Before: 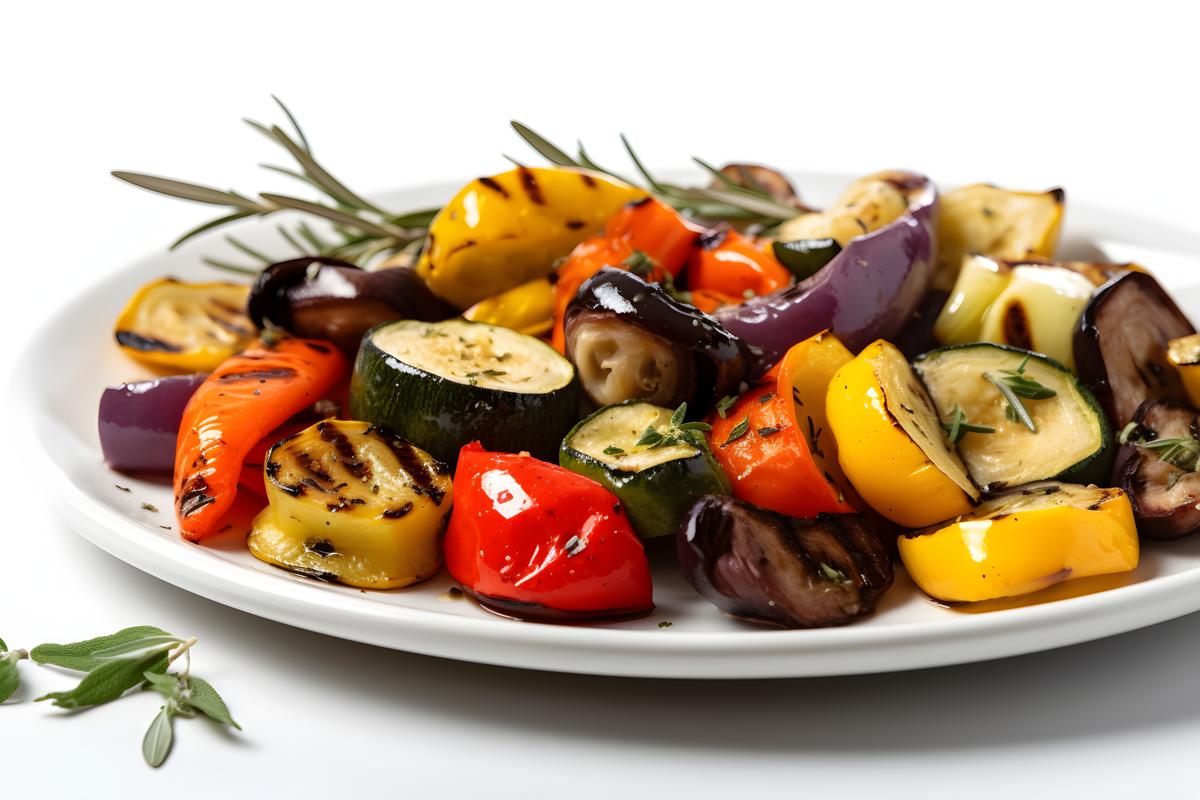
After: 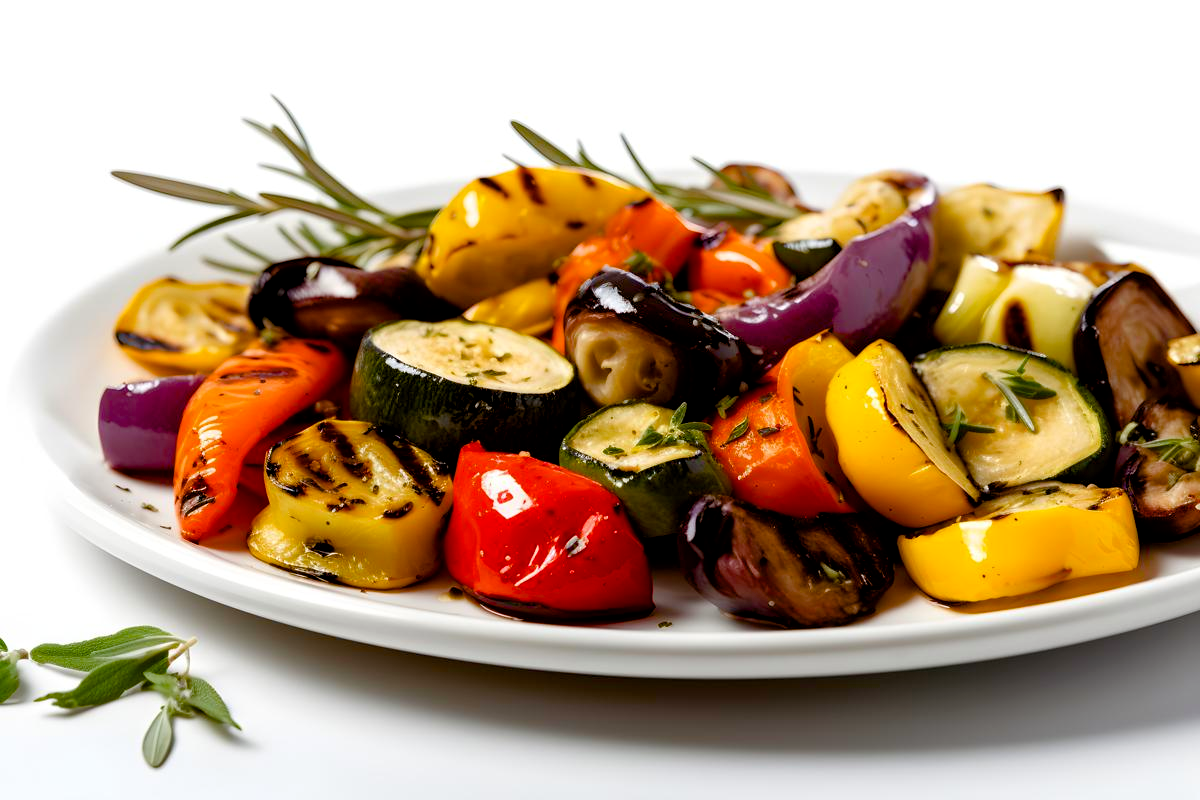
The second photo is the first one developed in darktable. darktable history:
exposure: black level correction 0.005, exposure 0.015 EV, compensate highlight preservation false
color balance rgb: shadows lift › chroma 1.02%, shadows lift › hue 30.38°, perceptual saturation grading › global saturation 45.368%, perceptual saturation grading › highlights -50.57%, perceptual saturation grading › shadows 30.404%, global vibrance 20%
